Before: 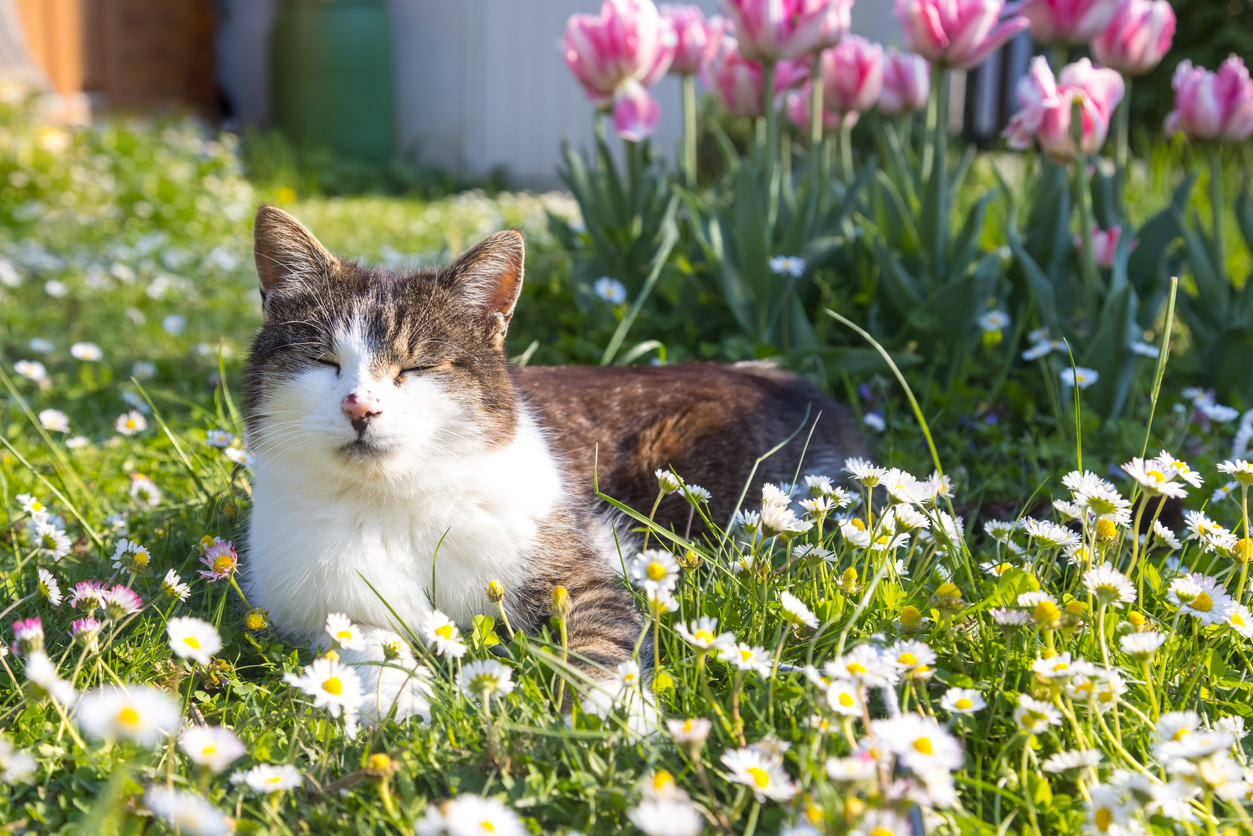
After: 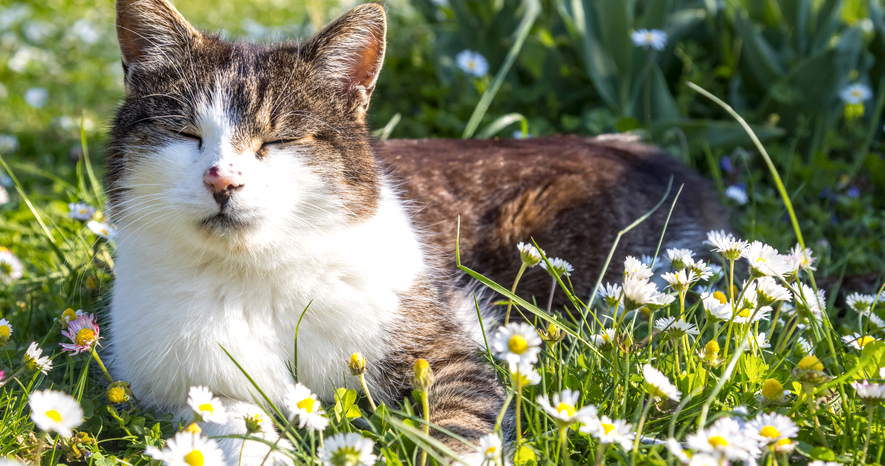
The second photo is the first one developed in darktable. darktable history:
haze removal: strength 0.089, adaptive false
crop: left 11.084%, top 27.19%, right 18.249%, bottom 17.002%
local contrast: detail 130%
